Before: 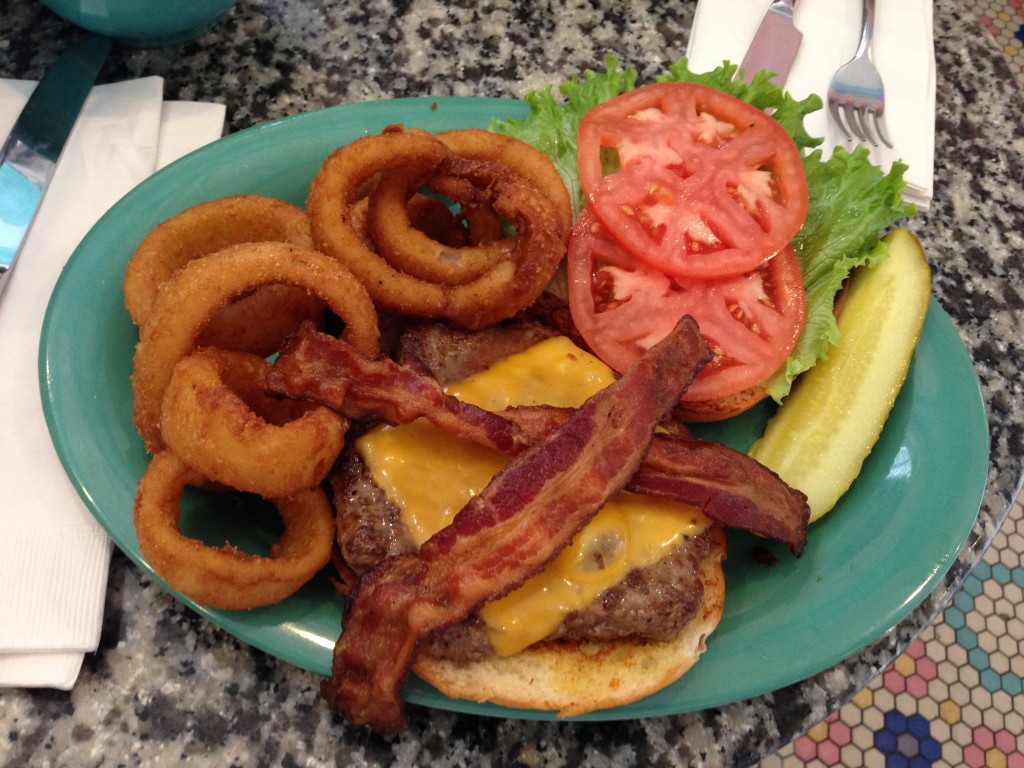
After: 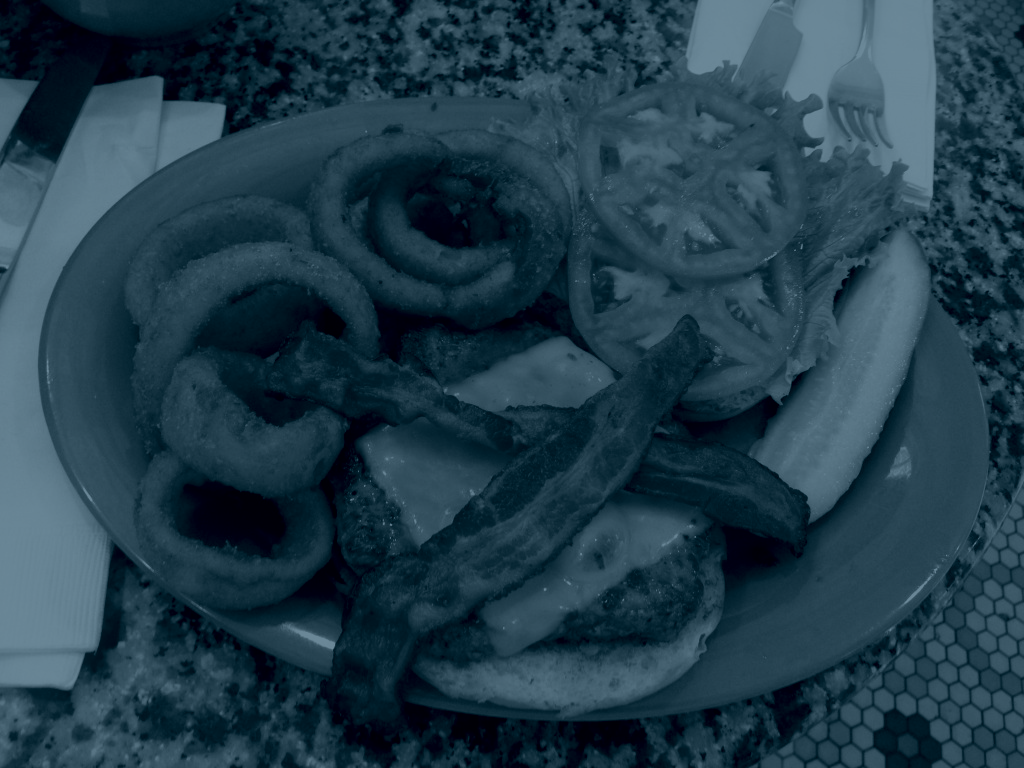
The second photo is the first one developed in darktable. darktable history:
white balance: emerald 1
bloom: size 9%, threshold 100%, strength 7%
colorize: hue 194.4°, saturation 29%, source mix 61.75%, lightness 3.98%, version 1
